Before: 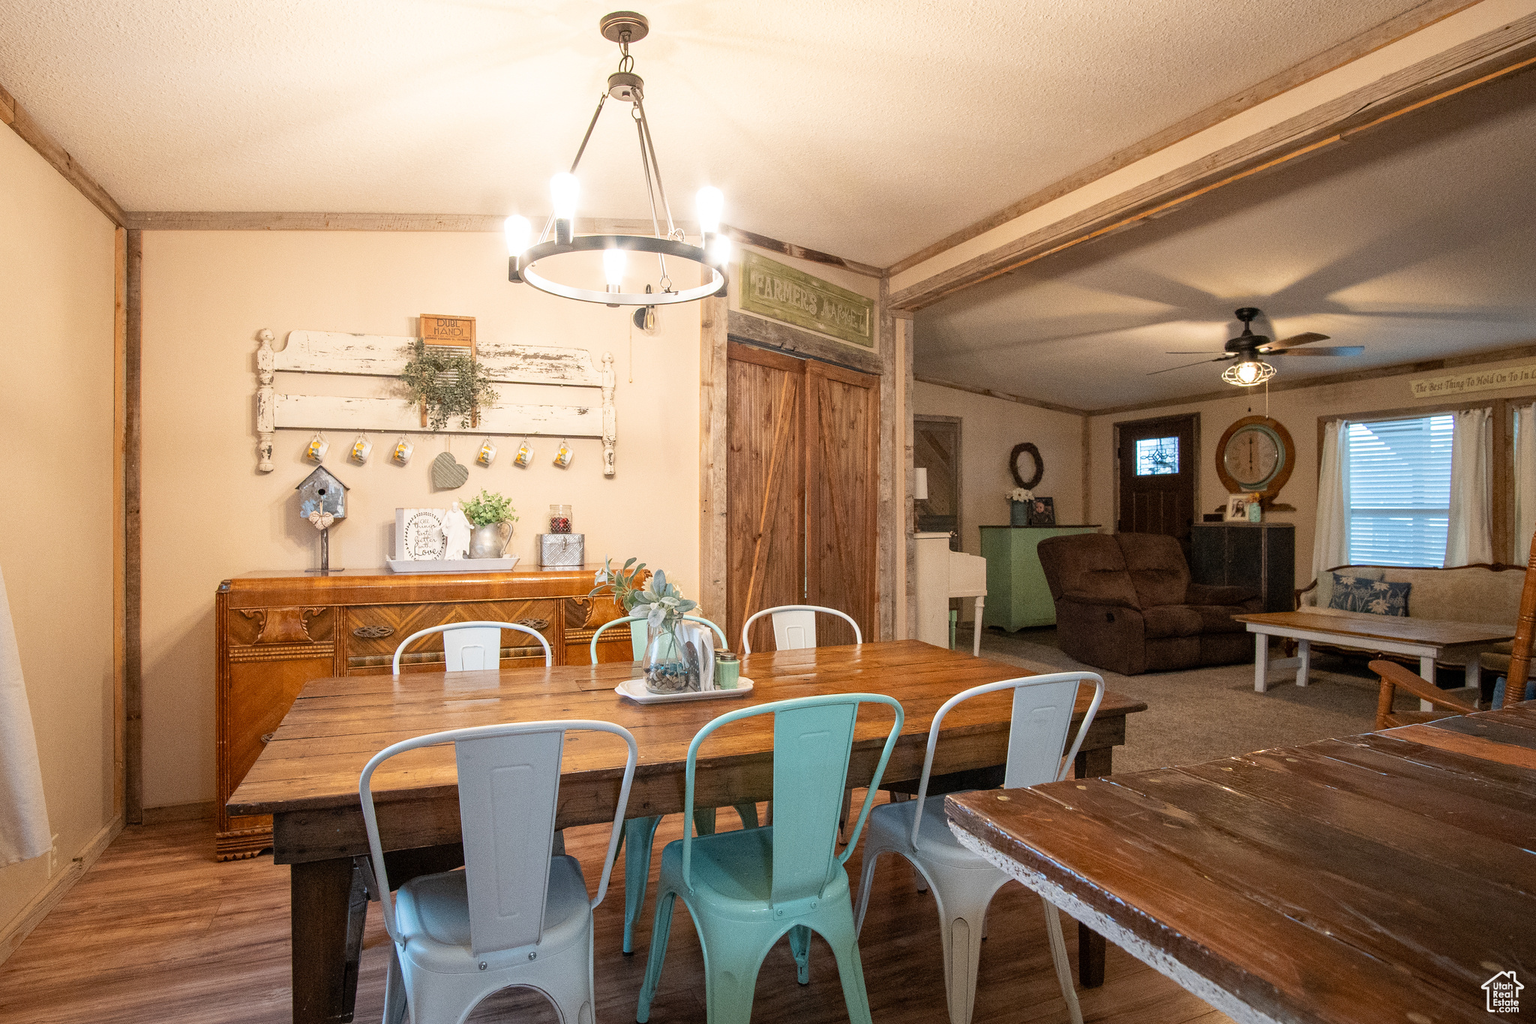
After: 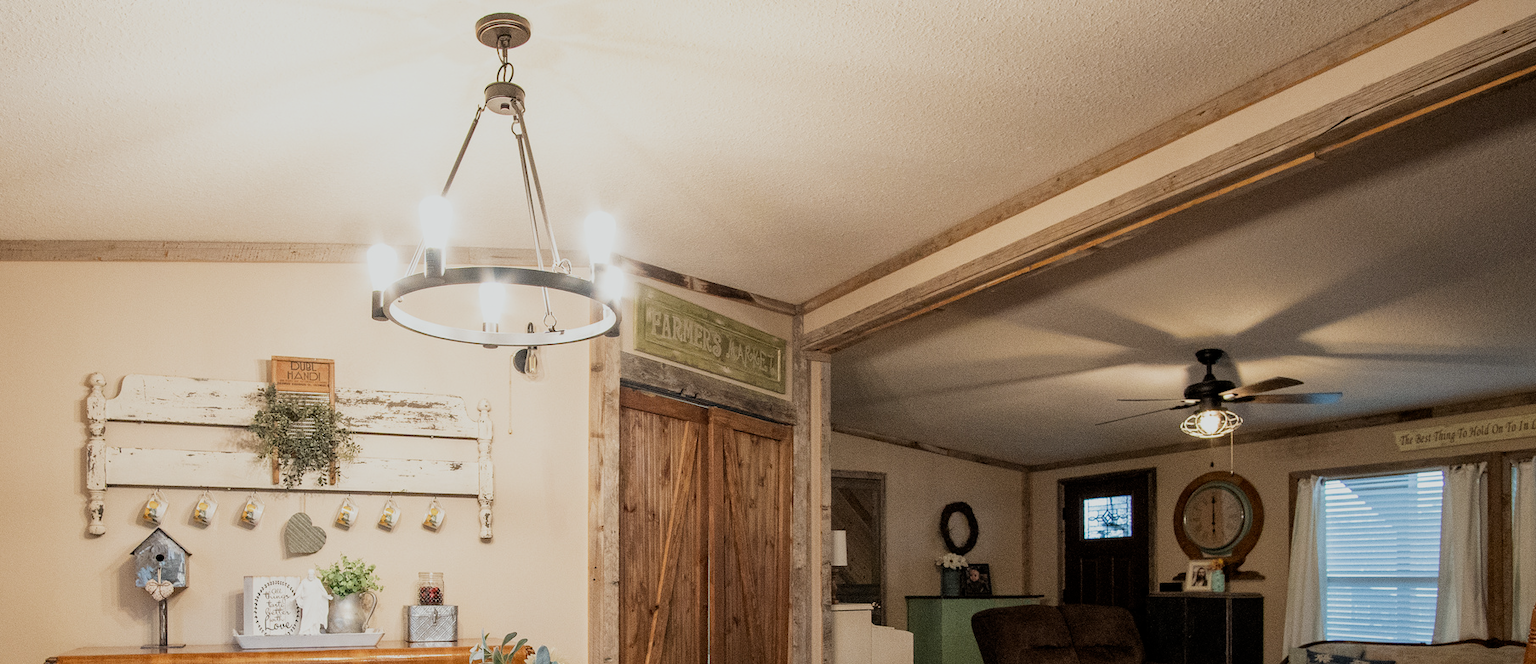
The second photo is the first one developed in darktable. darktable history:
crop and rotate: left 11.812%, bottom 42.776%
exposure: exposure -0.242 EV, compensate highlight preservation false
filmic rgb: middle gray luminance 21.73%, black relative exposure -14 EV, white relative exposure 2.96 EV, threshold 6 EV, target black luminance 0%, hardness 8.81, latitude 59.69%, contrast 1.208, highlights saturation mix 5%, shadows ↔ highlights balance 41.6%, add noise in highlights 0, color science v3 (2019), use custom middle-gray values true, iterations of high-quality reconstruction 0, contrast in highlights soft, enable highlight reconstruction true
white balance: red 0.978, blue 0.999
